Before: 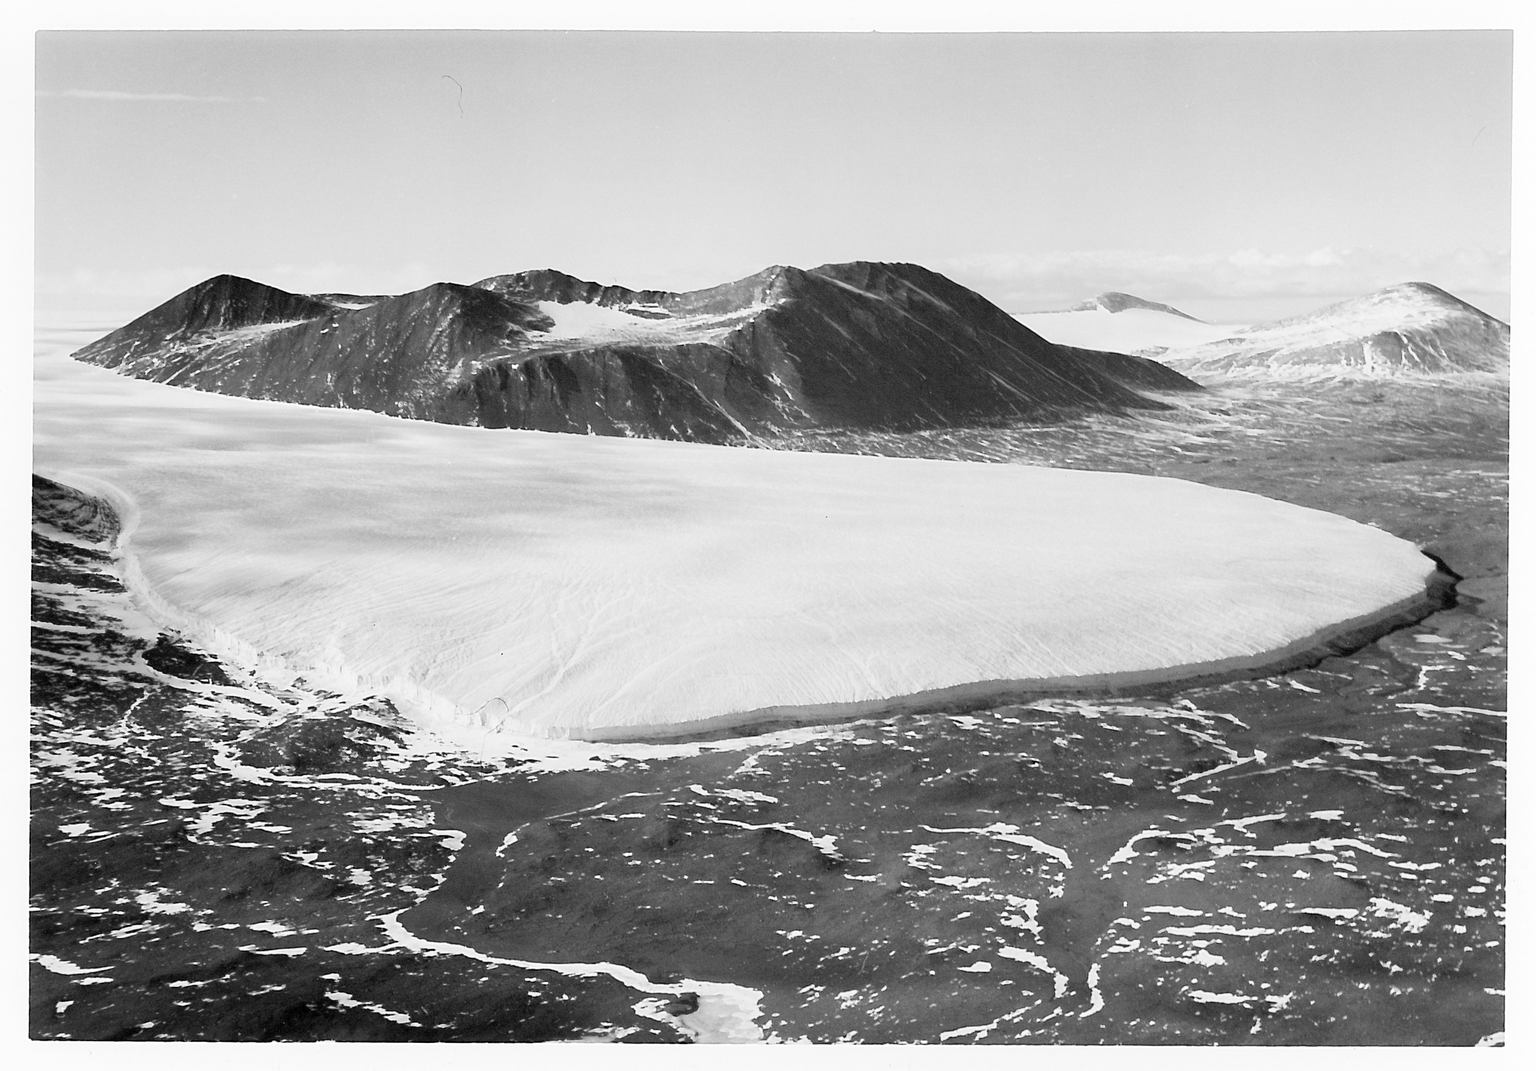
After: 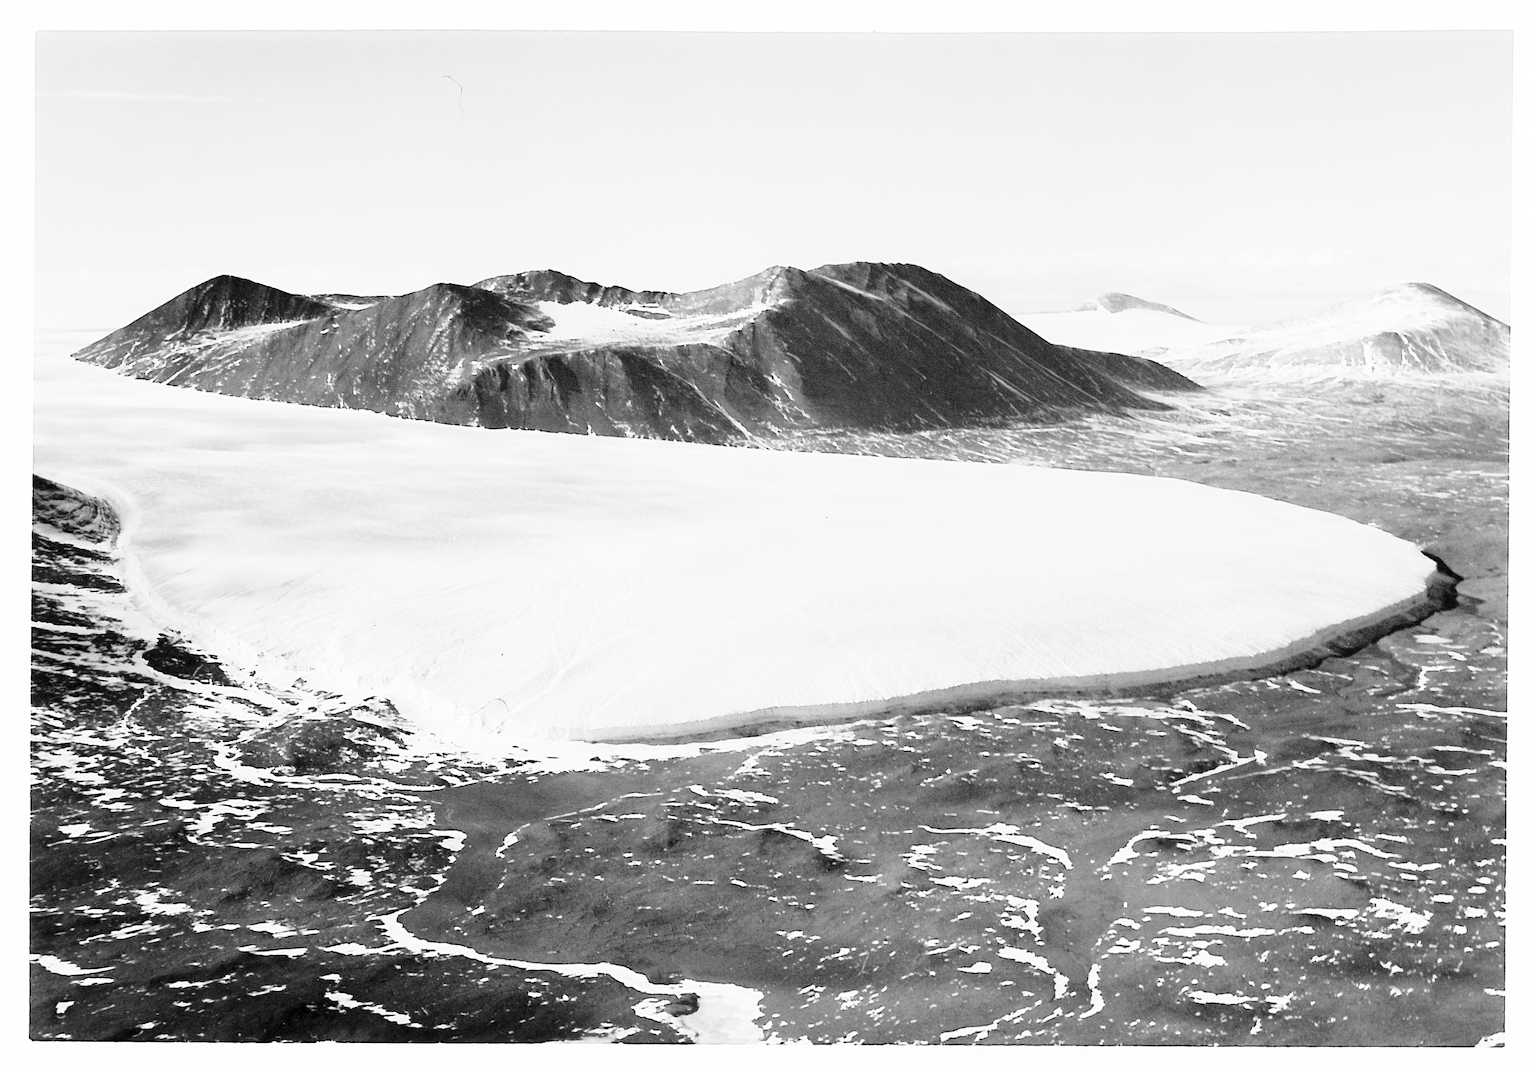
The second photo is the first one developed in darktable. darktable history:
base curve: curves: ch0 [(0, 0) (0.028, 0.03) (0.121, 0.232) (0.46, 0.748) (0.859, 0.968) (1, 1)], preserve colors none
color zones: curves: ch1 [(0, 0.469) (0.01, 0.469) (0.12, 0.446) (0.248, 0.469) (0.5, 0.5) (0.748, 0.5) (0.99, 0.469) (1, 0.469)]
